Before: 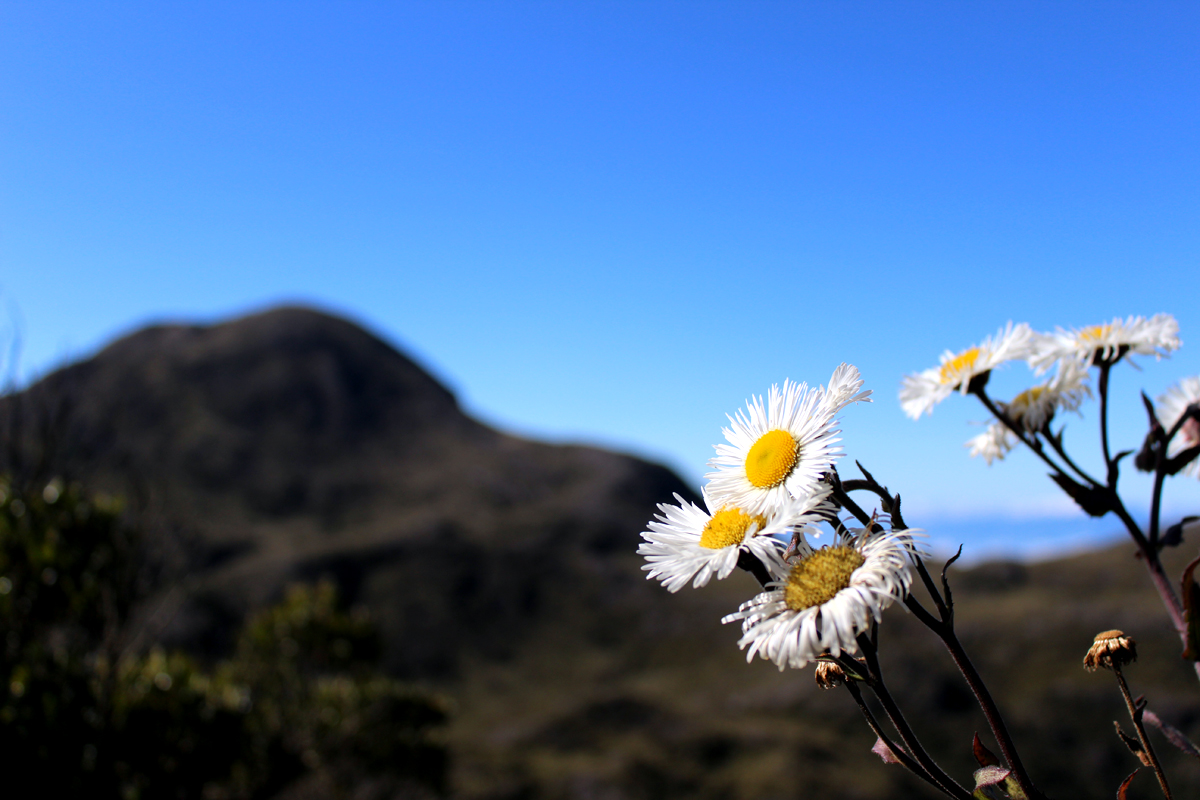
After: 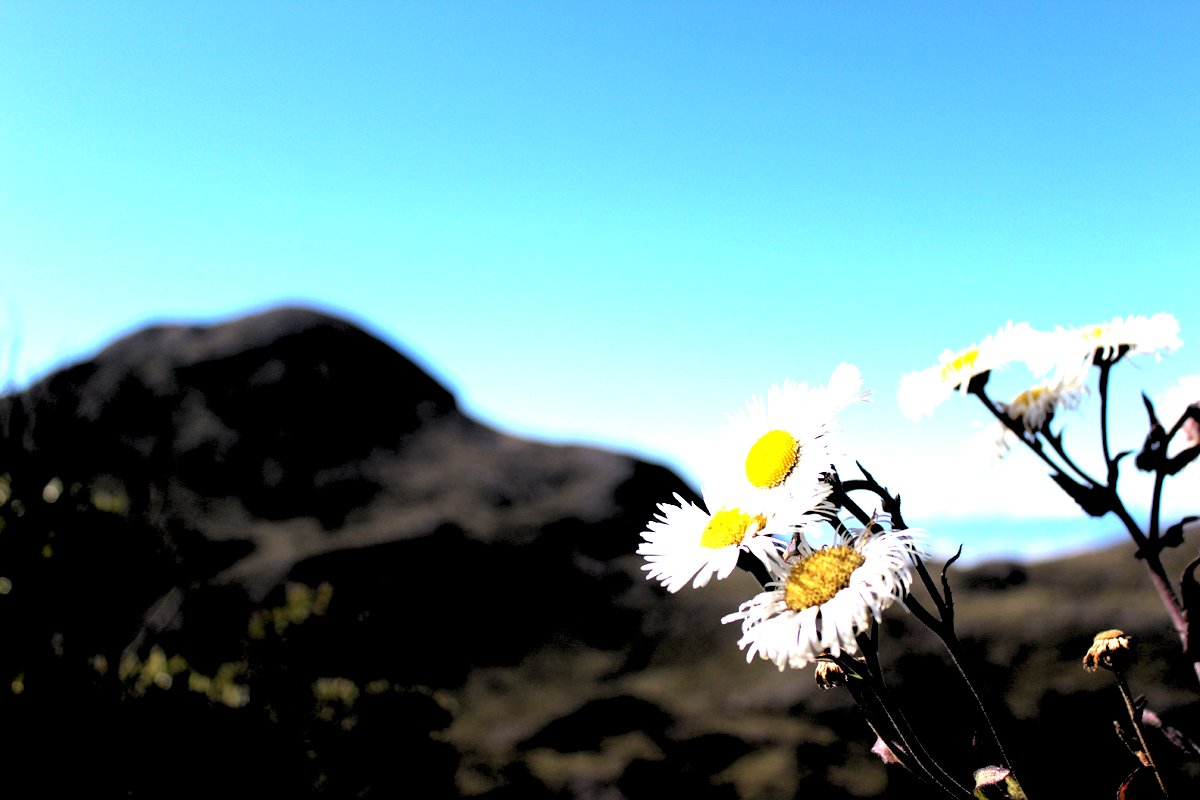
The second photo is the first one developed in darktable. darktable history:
rgb levels: levels [[0.034, 0.472, 0.904], [0, 0.5, 1], [0, 0.5, 1]]
exposure: black level correction 0, exposure 1.2 EV, compensate exposure bias true, compensate highlight preservation false
